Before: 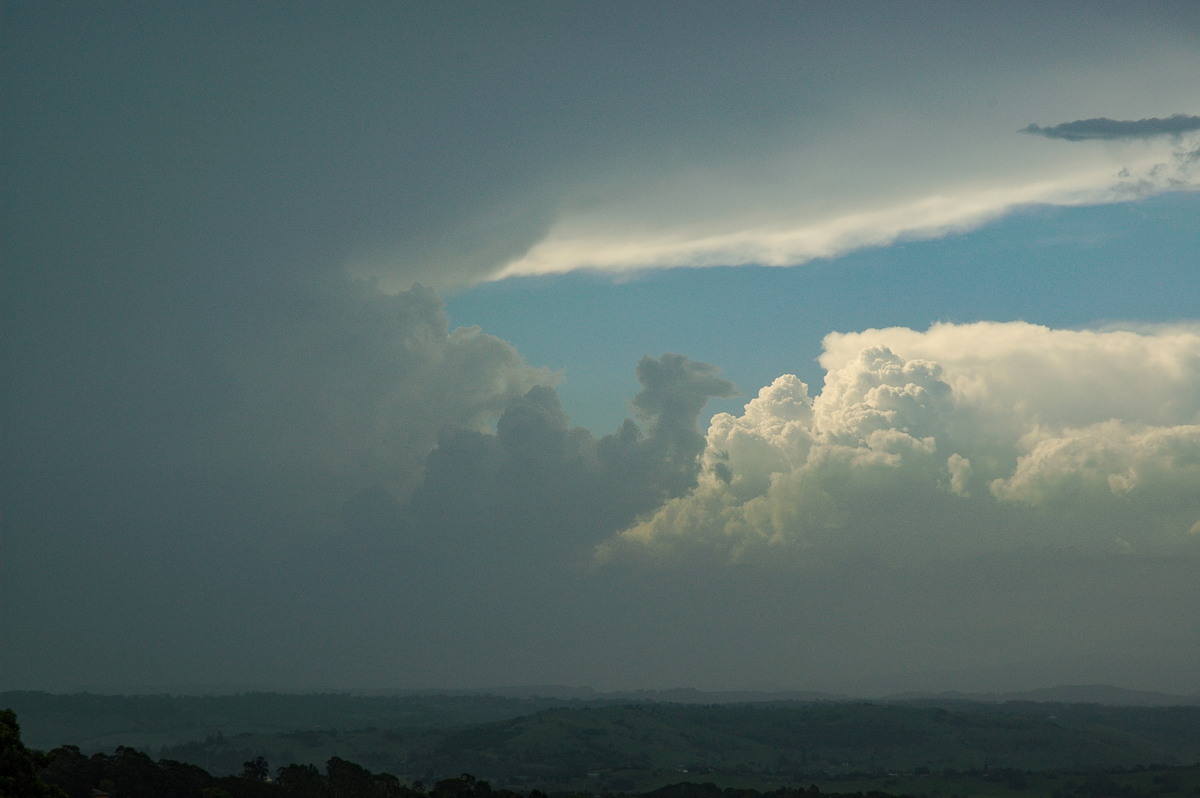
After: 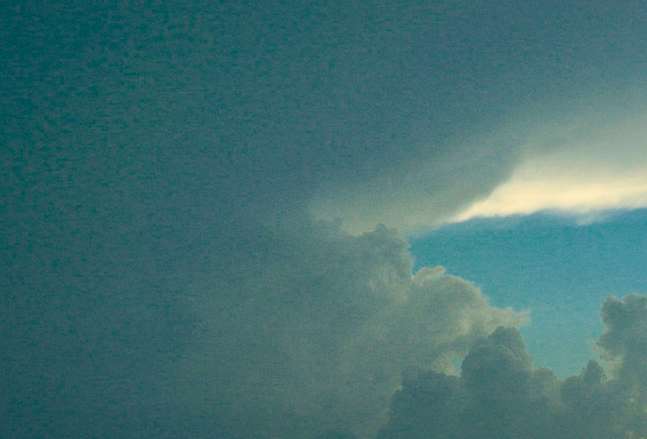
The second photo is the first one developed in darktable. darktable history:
color balance rgb: global offset › luminance -0.998%, perceptual saturation grading › global saturation 37.068%, perceptual saturation grading › shadows 34.954%, perceptual brilliance grading › global brilliance 11.612%, global vibrance 16.052%, saturation formula JzAzBz (2021)
local contrast: mode bilateral grid, contrast 25, coarseness 61, detail 152%, midtone range 0.2
crop and rotate: left 3.035%, top 7.624%, right 43.048%, bottom 37.334%
